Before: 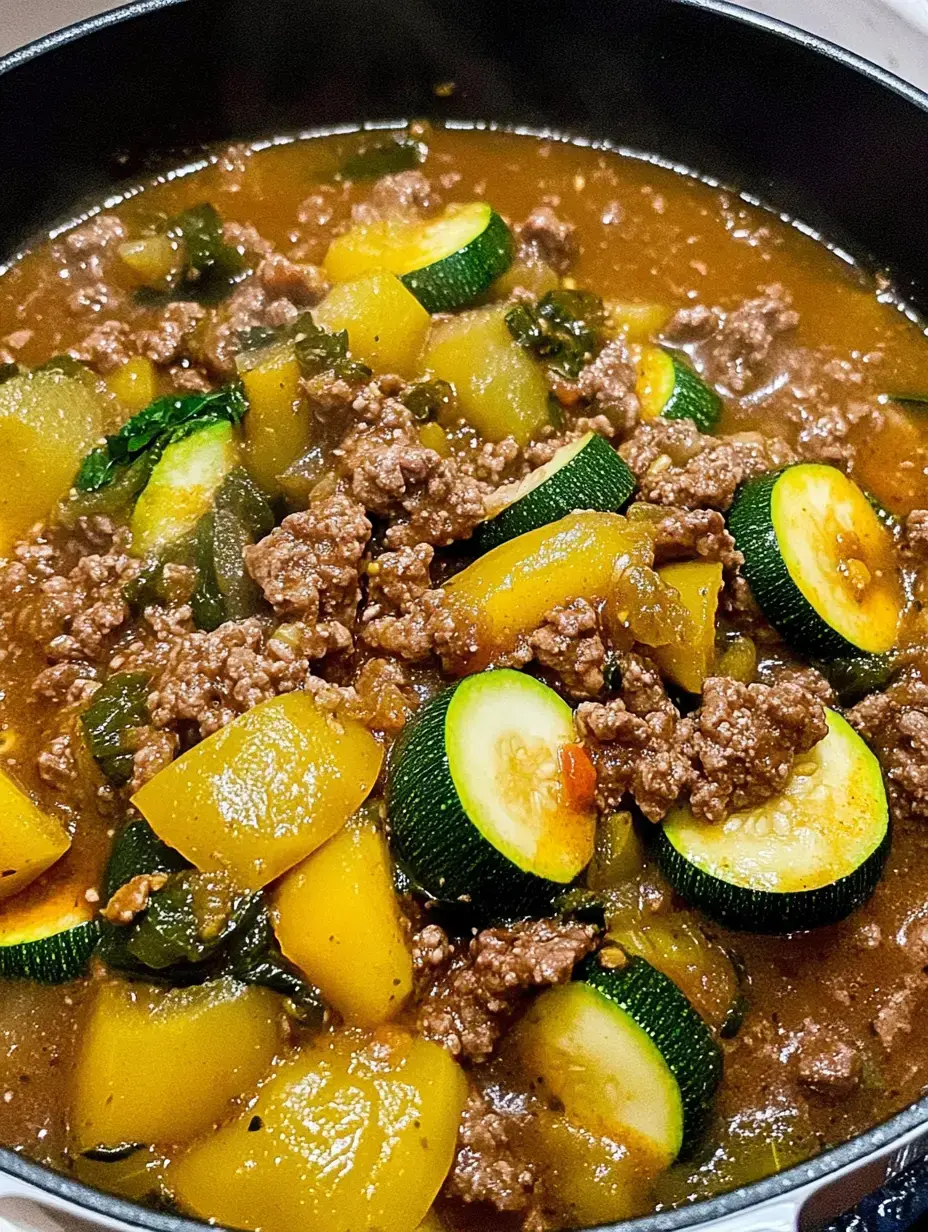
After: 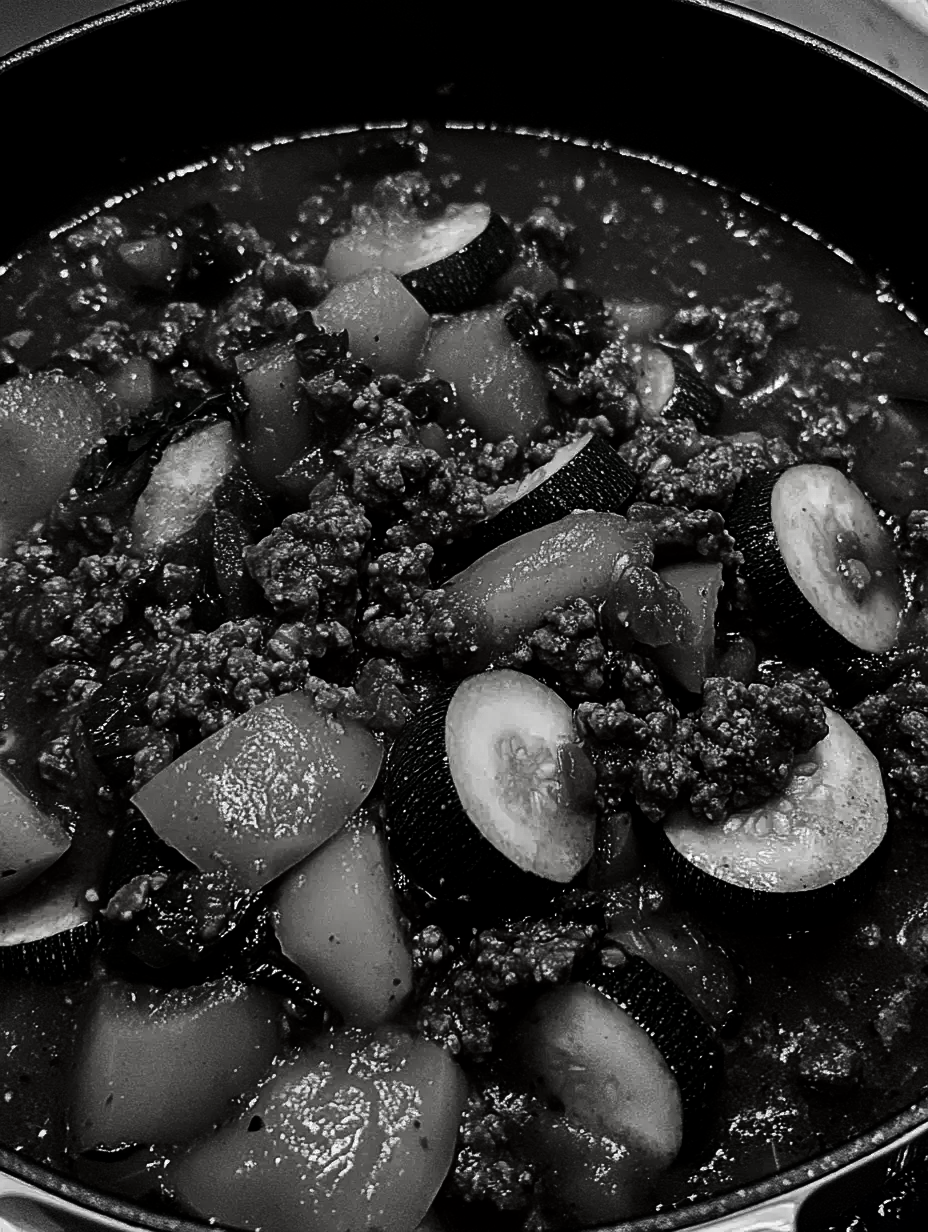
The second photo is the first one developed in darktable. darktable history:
contrast brightness saturation: contrast 0.017, brightness -0.997, saturation -0.982
